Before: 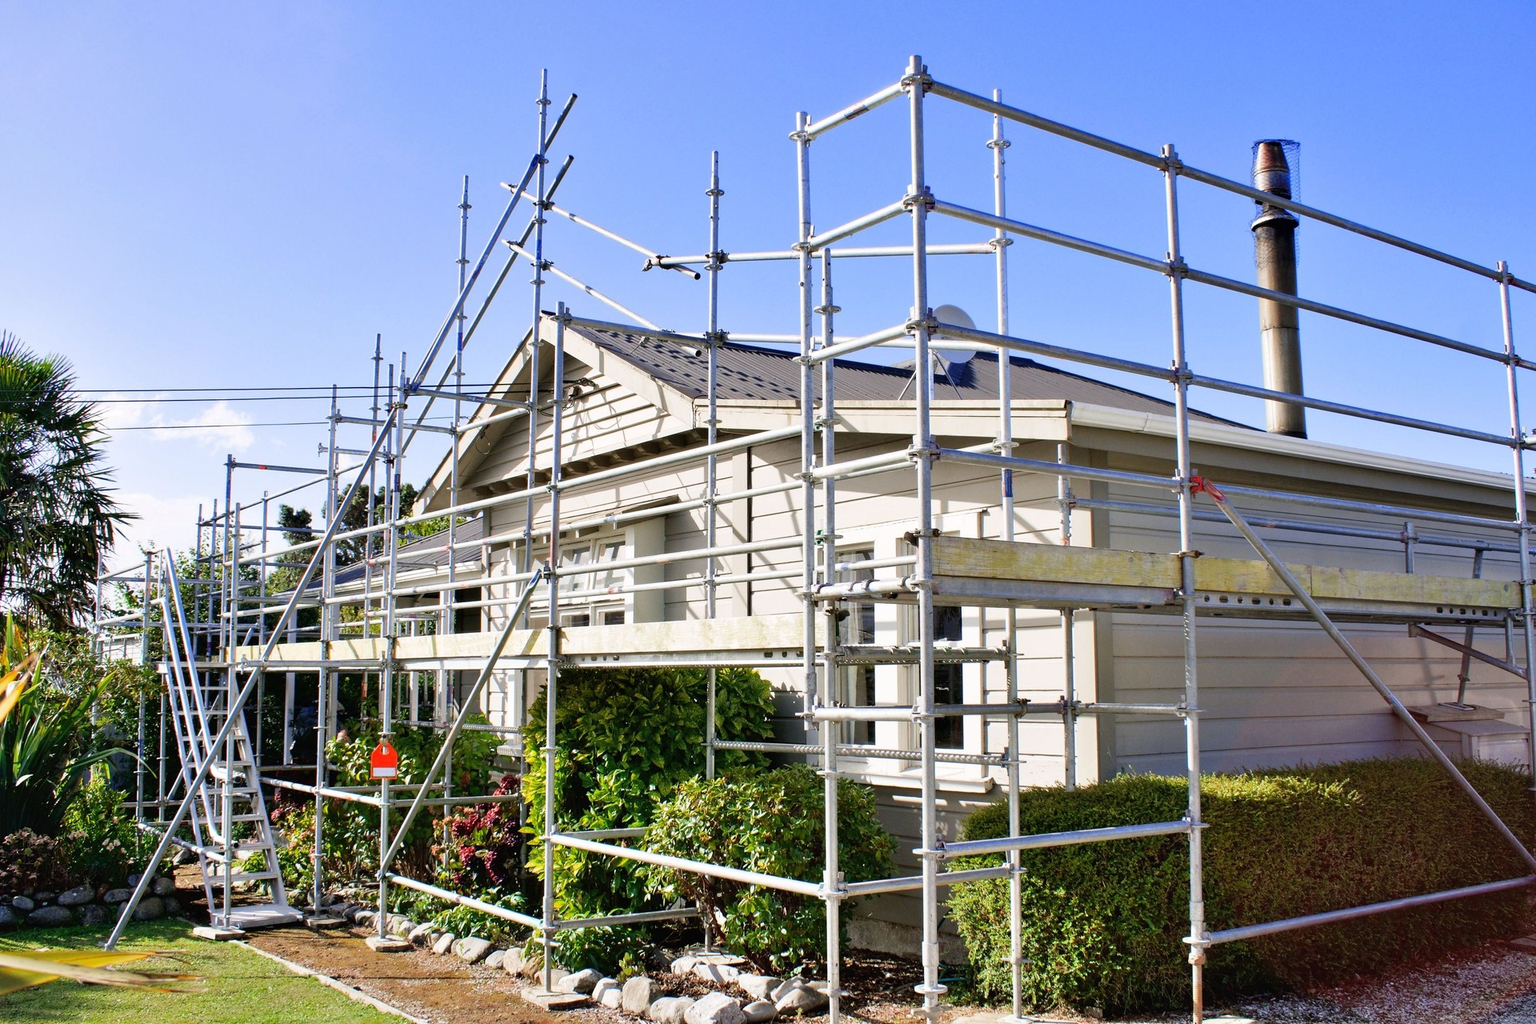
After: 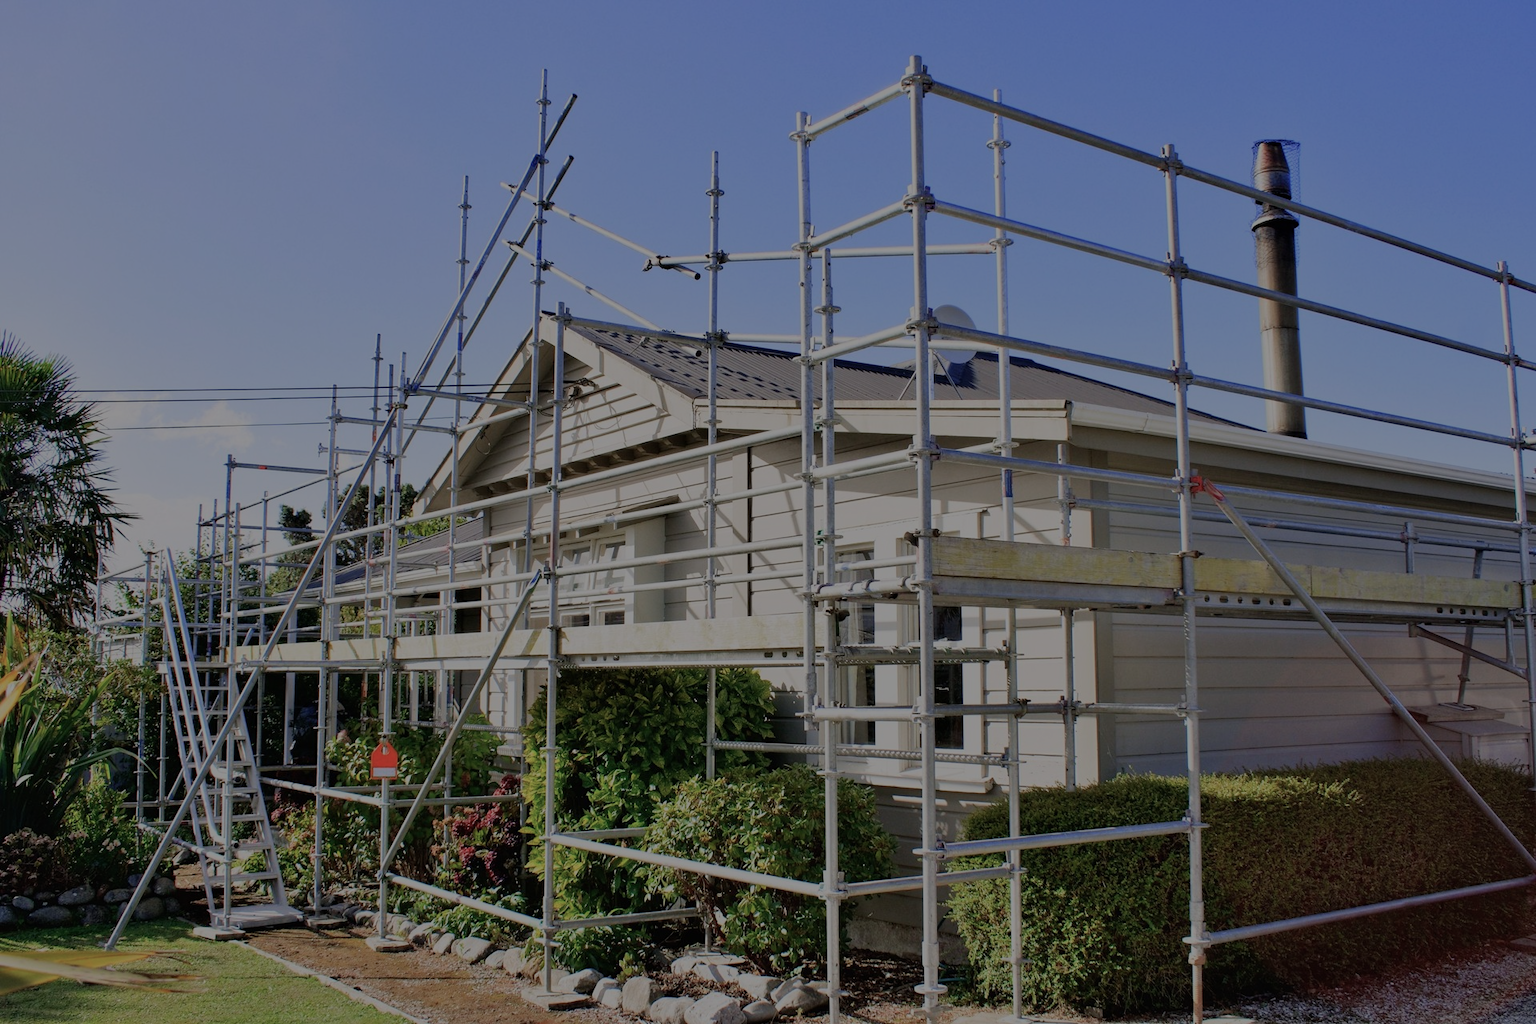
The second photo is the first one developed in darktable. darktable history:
color balance rgb: perceptual brilliance grading › global brilliance -48.39%
exposure: exposure 0.77 EV, compensate highlight preservation false
